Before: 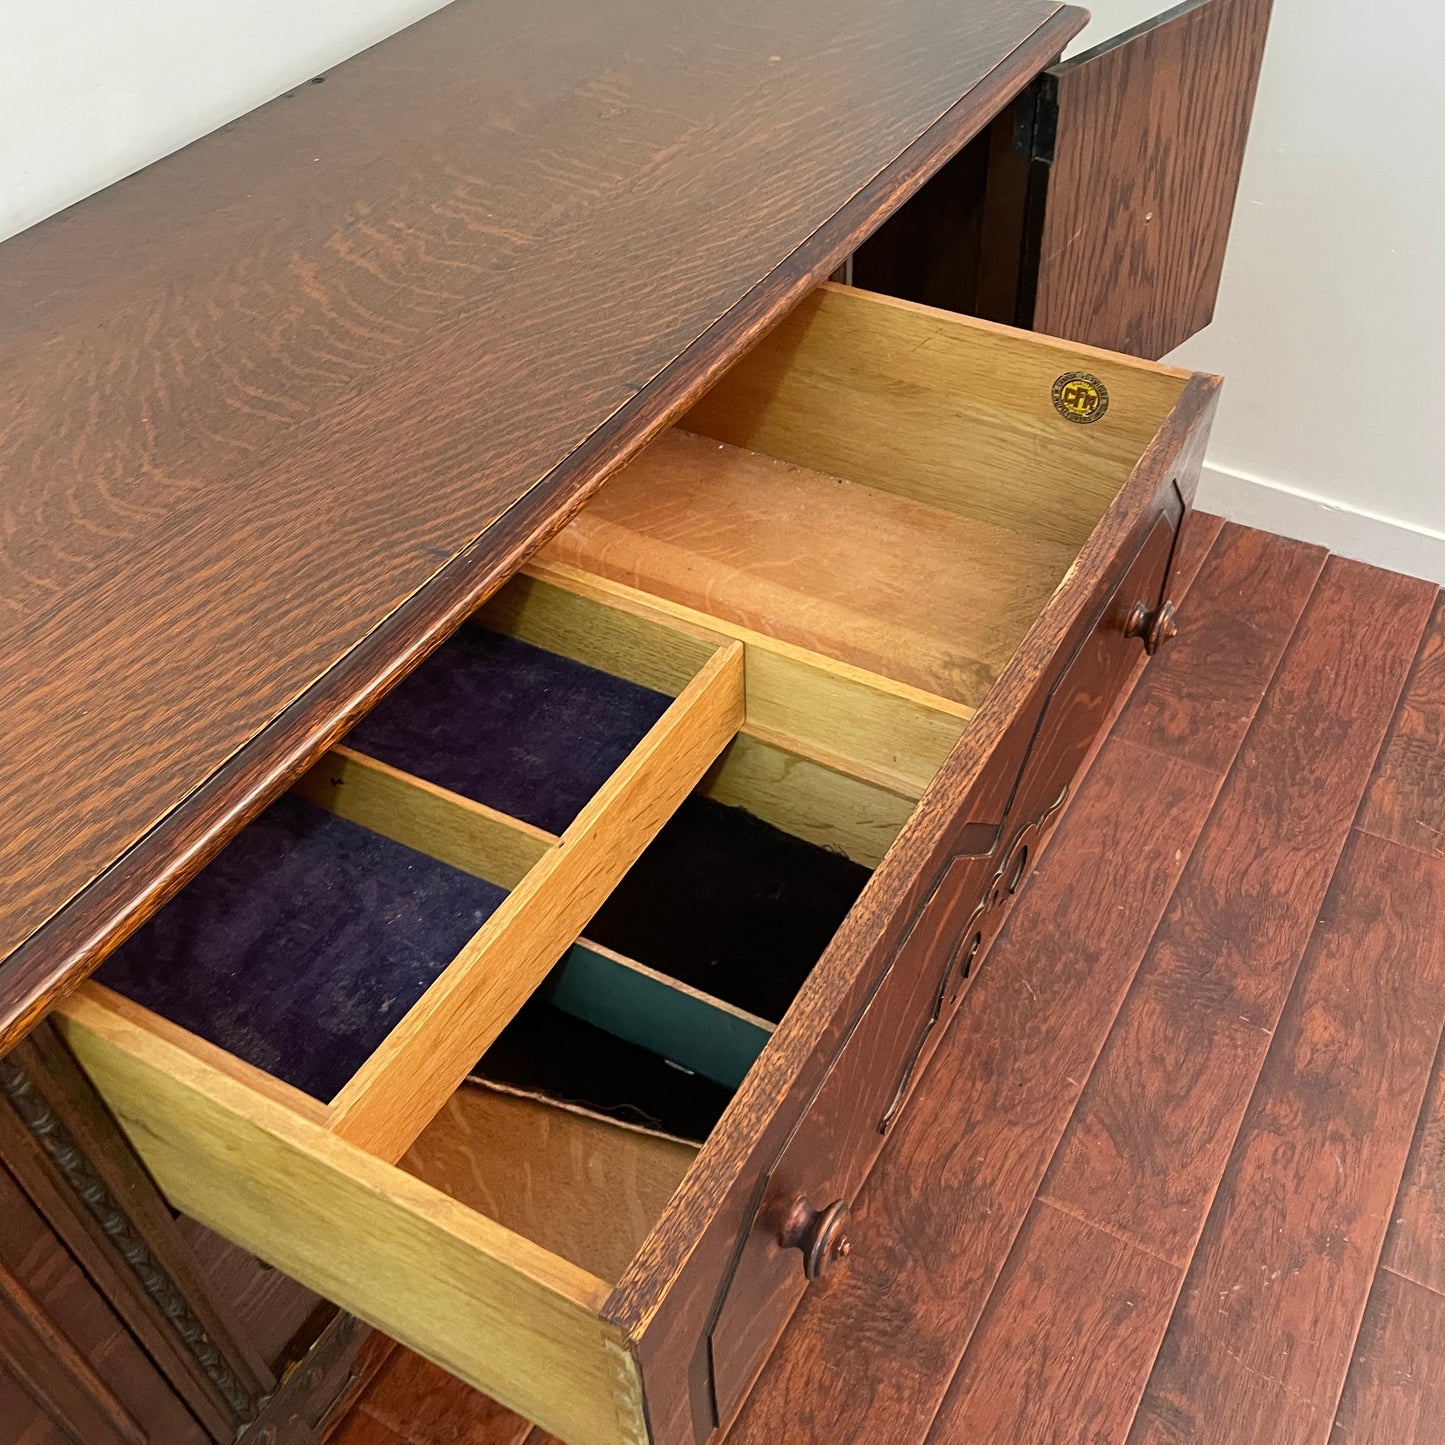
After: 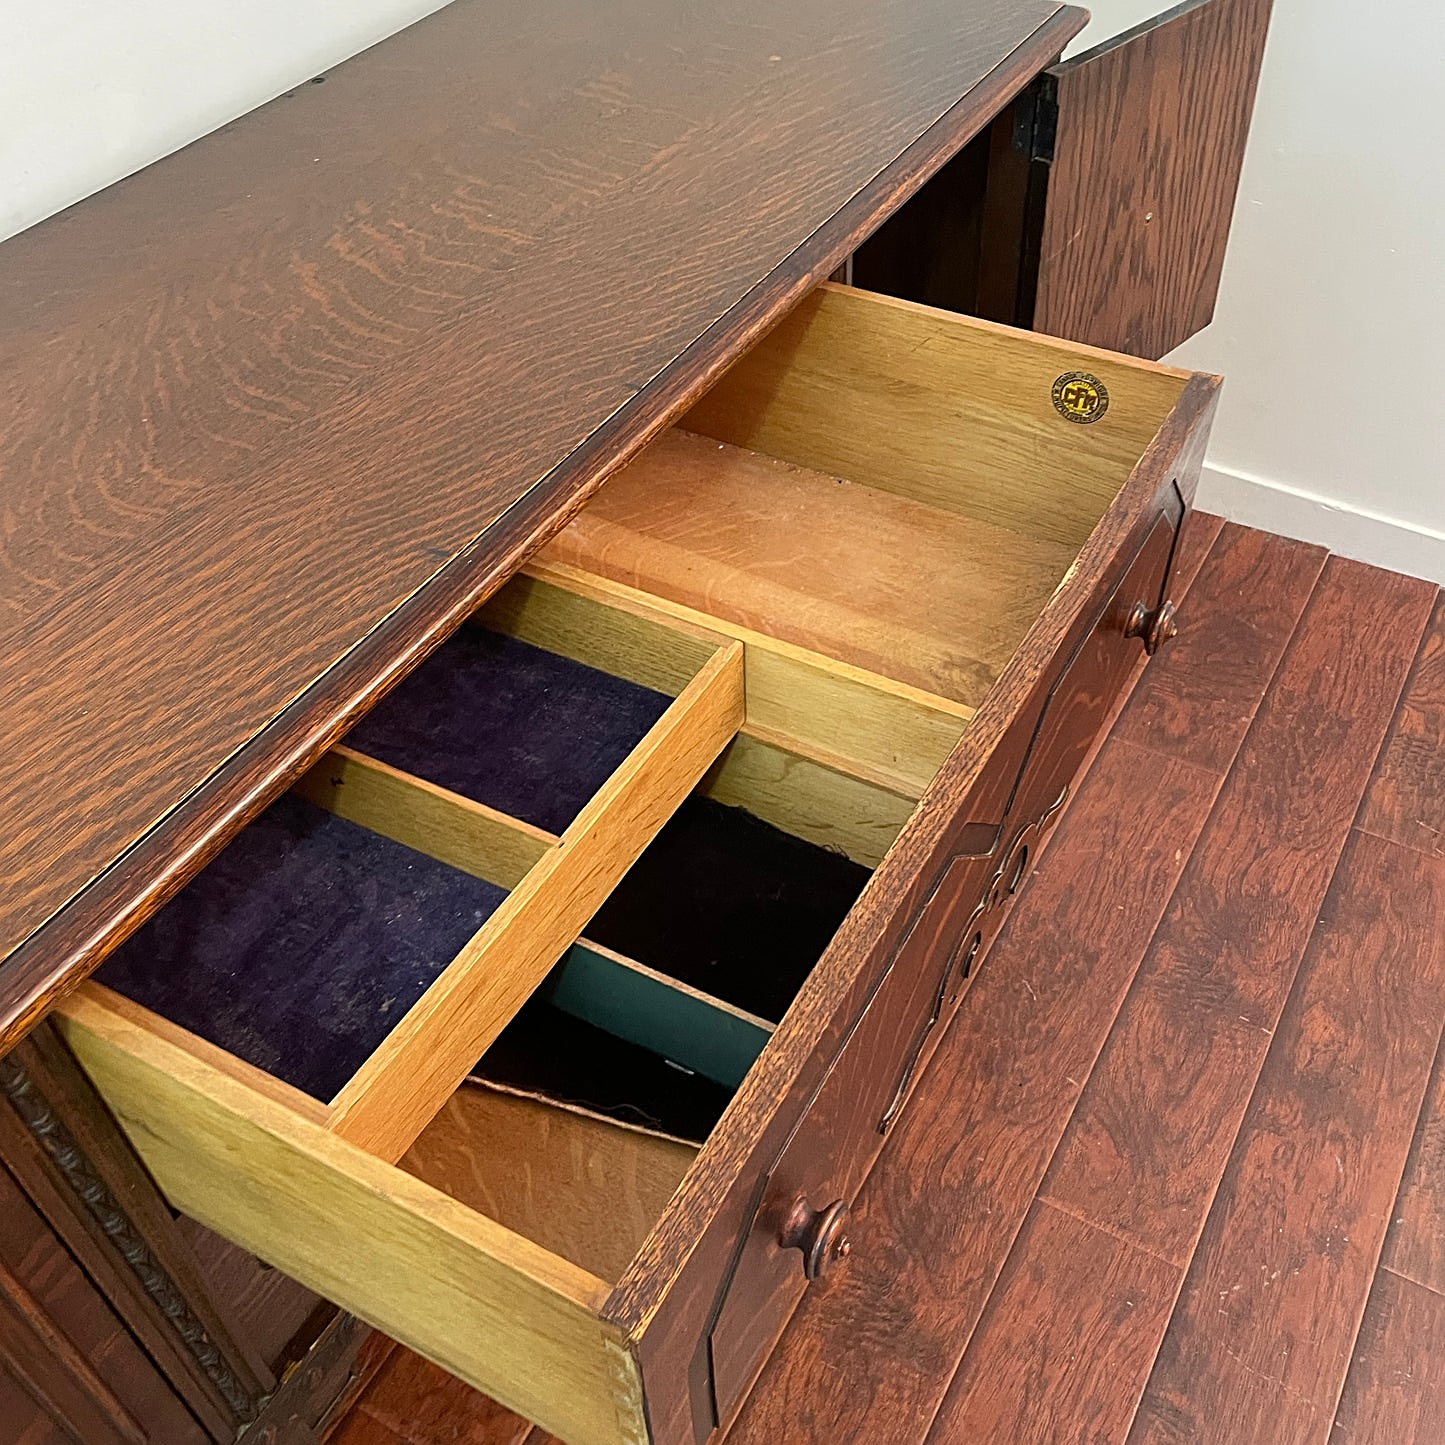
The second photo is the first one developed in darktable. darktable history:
sharpen: amount 0.495
